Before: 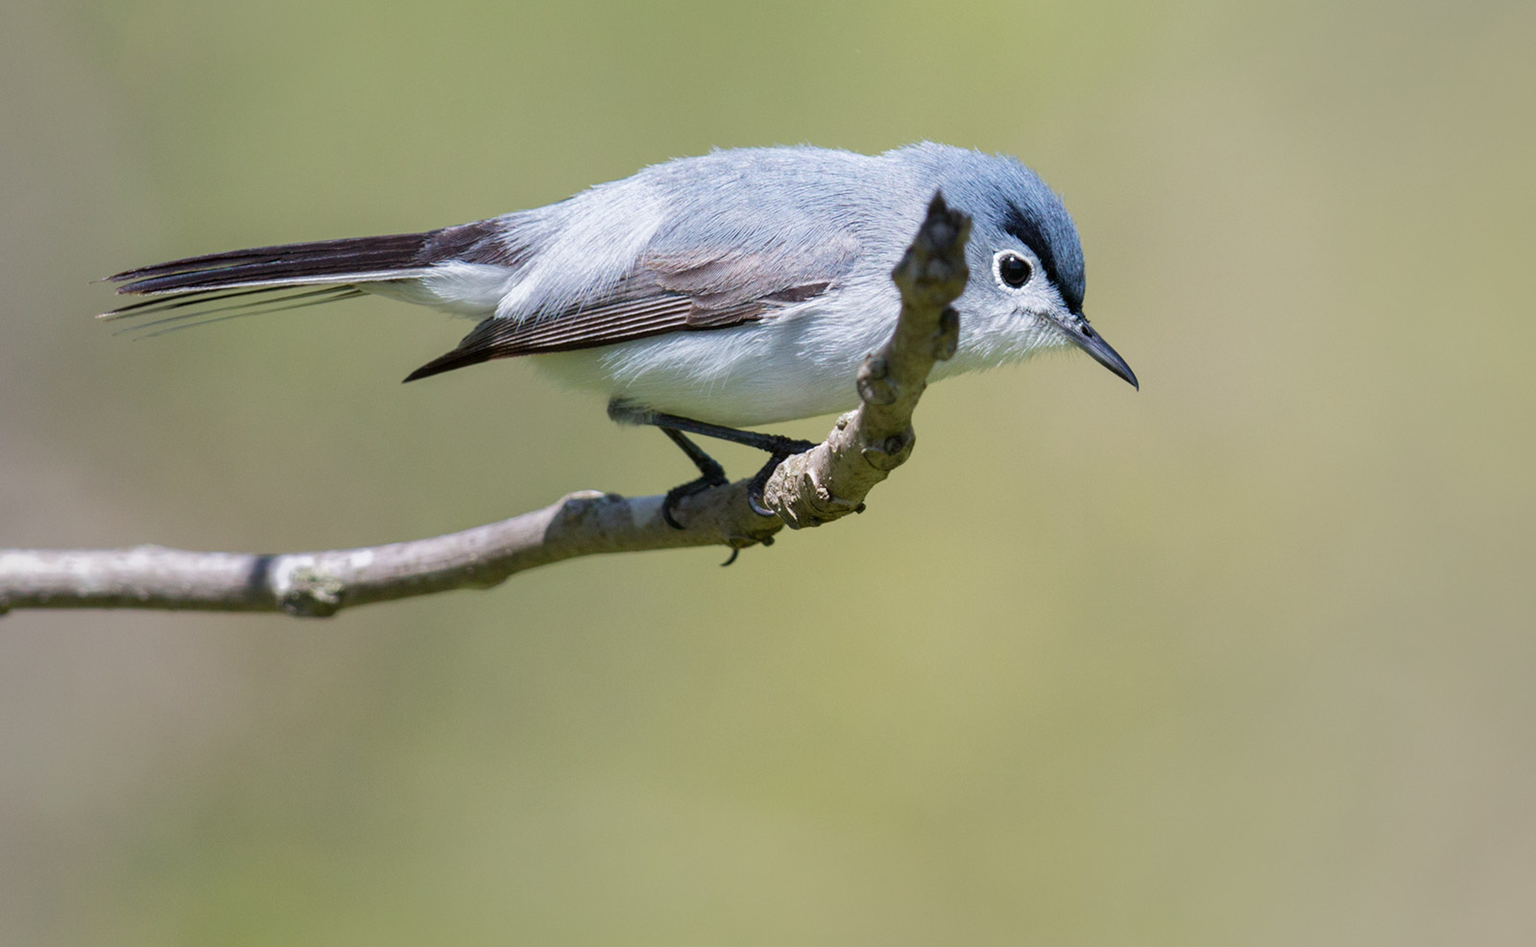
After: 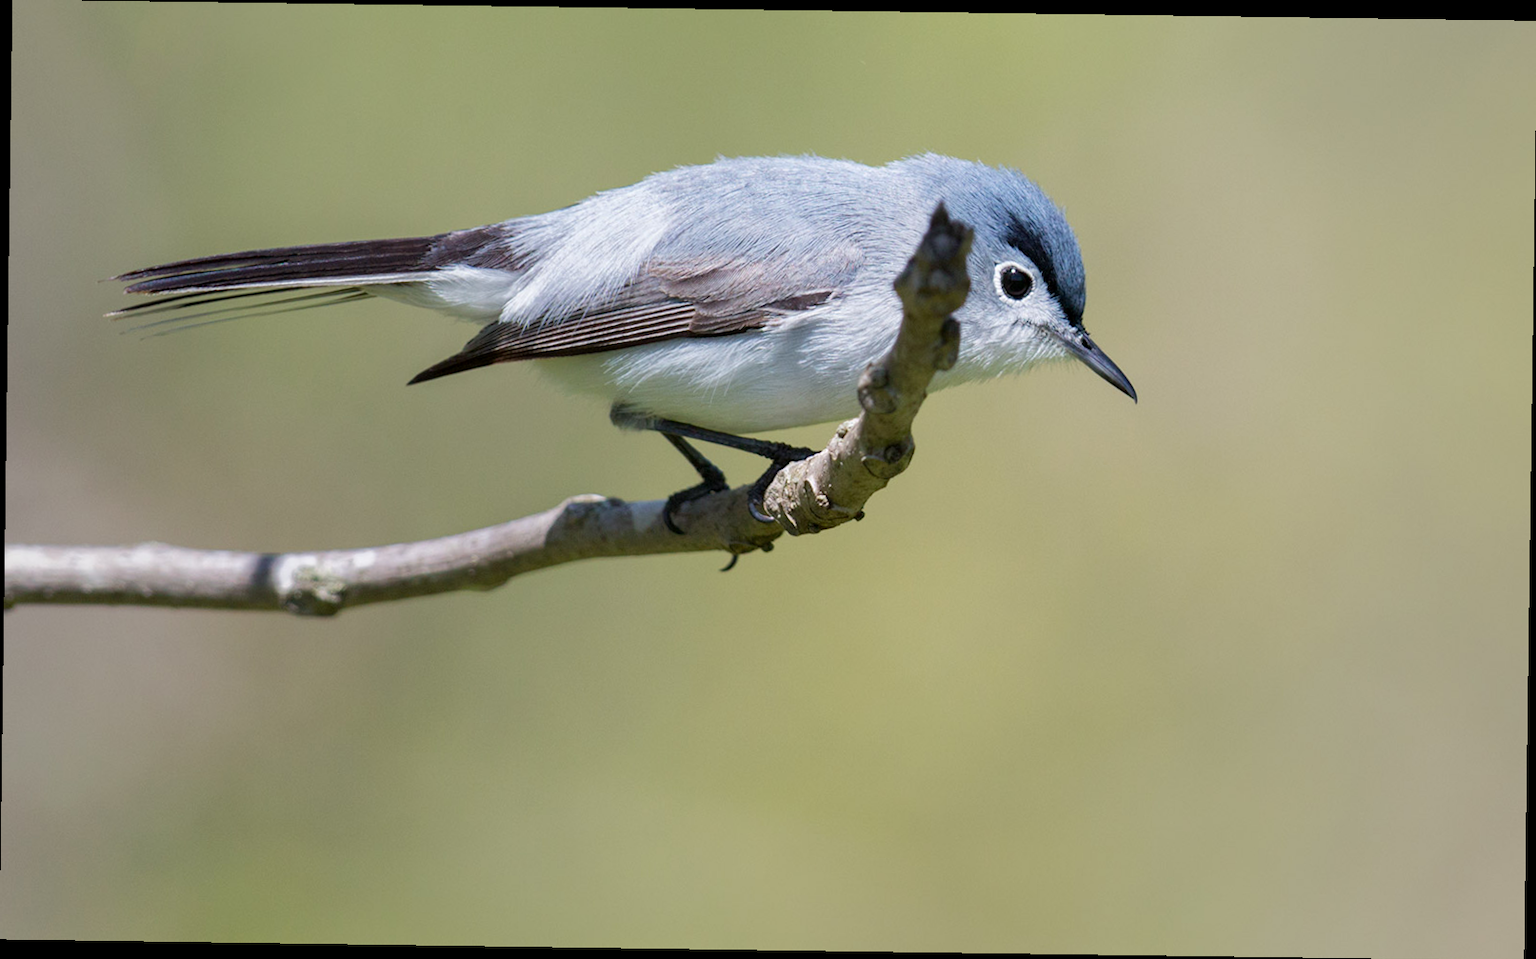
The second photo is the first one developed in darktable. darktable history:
exposure: black level correction 0.001, compensate highlight preservation false
white balance: emerald 1
rotate and perspective: rotation 0.8°, automatic cropping off
